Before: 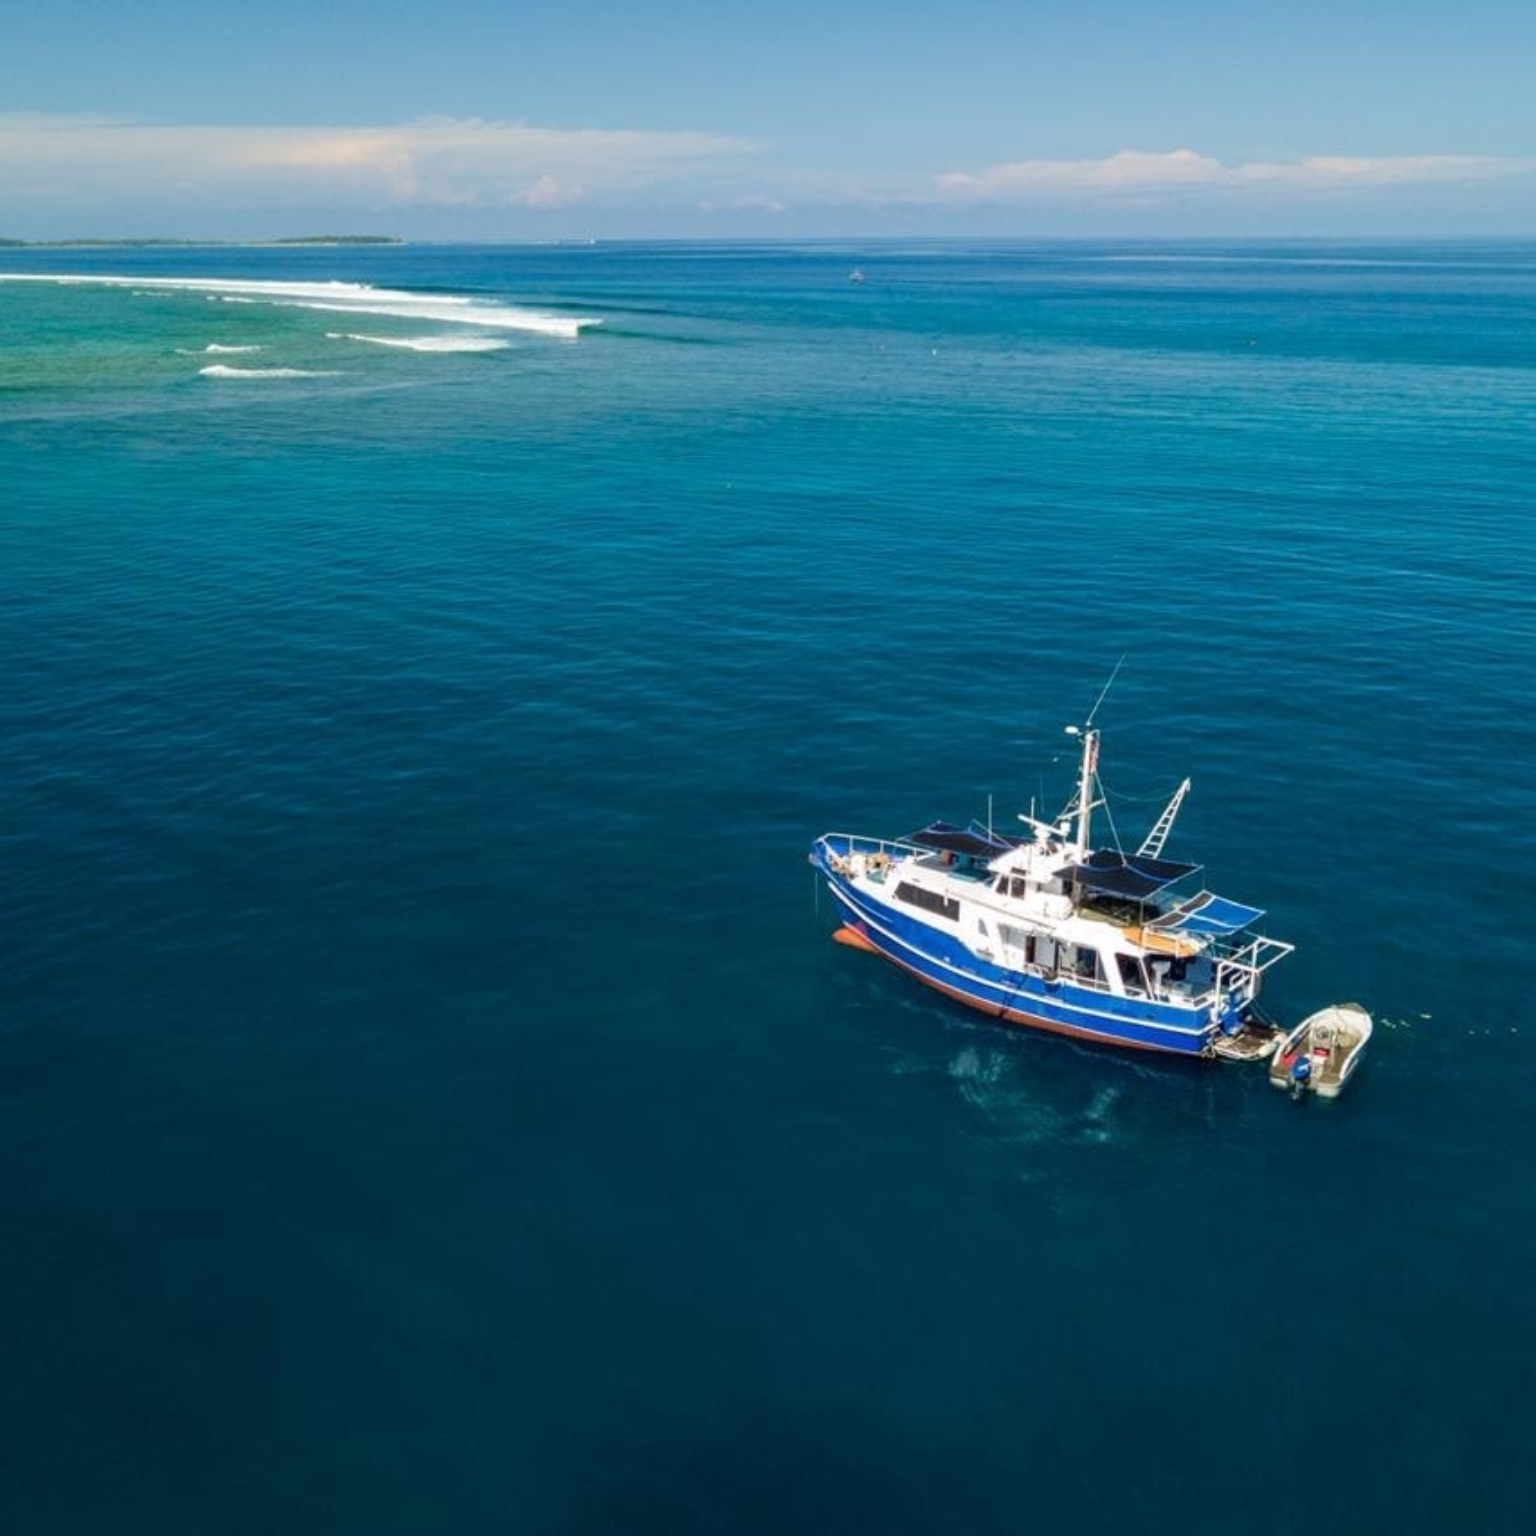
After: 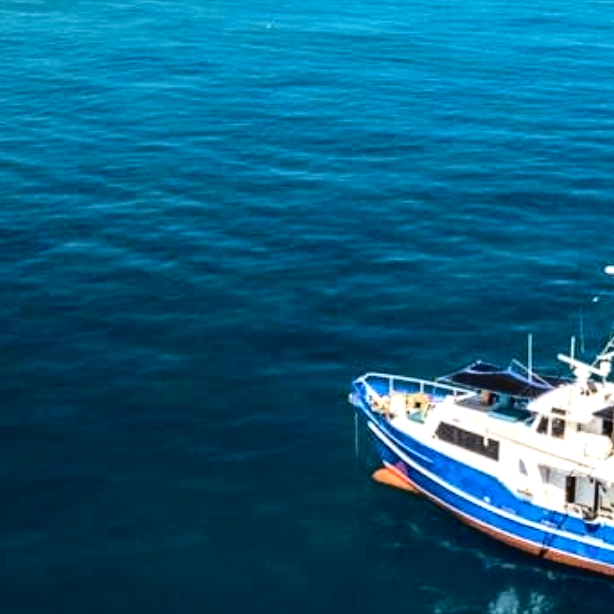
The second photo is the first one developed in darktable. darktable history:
crop: left 30%, top 30%, right 30%, bottom 30%
rgb levels: preserve colors max RGB
haze removal: compatibility mode true, adaptive false
tone equalizer: -8 EV -0.75 EV, -7 EV -0.7 EV, -6 EV -0.6 EV, -5 EV -0.4 EV, -3 EV 0.4 EV, -2 EV 0.6 EV, -1 EV 0.7 EV, +0 EV 0.75 EV, edges refinement/feathering 500, mask exposure compensation -1.57 EV, preserve details no
tone curve: curves: ch0 [(0, 0.021) (0.049, 0.044) (0.152, 0.14) (0.328, 0.377) (0.473, 0.543) (0.641, 0.705) (0.85, 0.894) (1, 0.969)]; ch1 [(0, 0) (0.302, 0.331) (0.433, 0.432) (0.472, 0.47) (0.502, 0.503) (0.527, 0.521) (0.564, 0.58) (0.614, 0.626) (0.677, 0.701) (0.859, 0.885) (1, 1)]; ch2 [(0, 0) (0.33, 0.301) (0.447, 0.44) (0.487, 0.496) (0.502, 0.516) (0.535, 0.563) (0.565, 0.593) (0.608, 0.638) (1, 1)], color space Lab, independent channels, preserve colors none
local contrast: detail 130%
